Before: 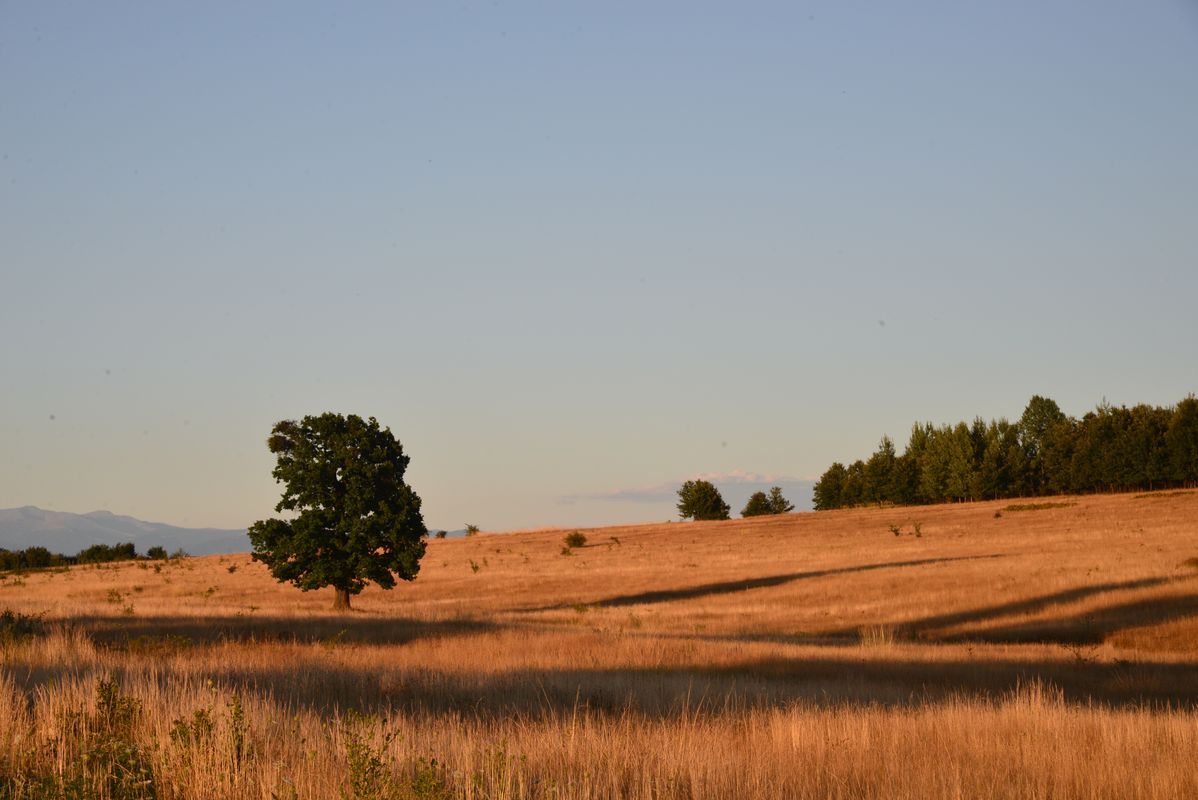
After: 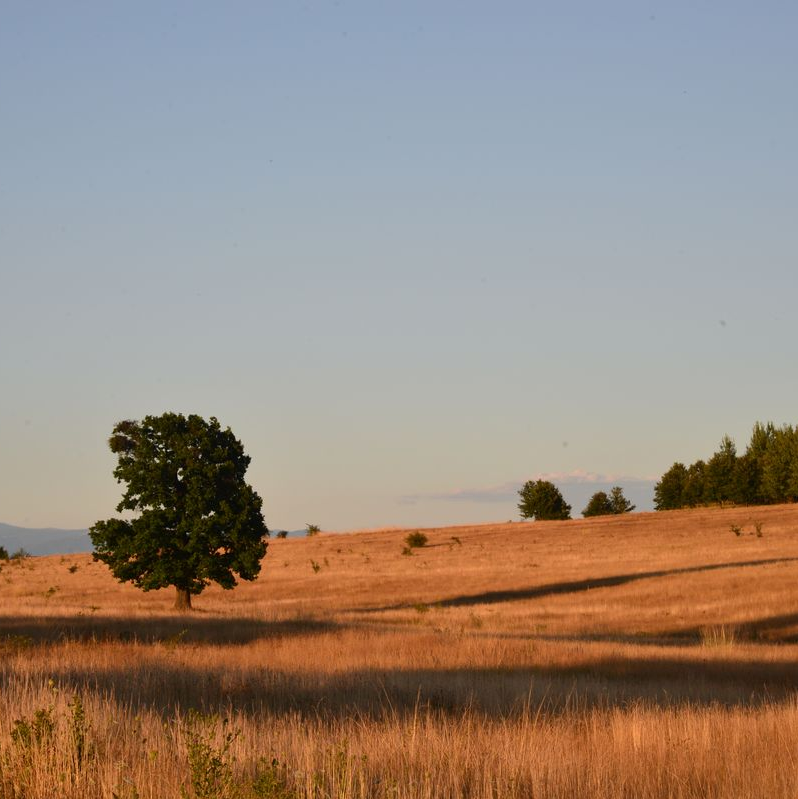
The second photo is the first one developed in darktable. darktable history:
crop and rotate: left 13.409%, right 19.924%
white balance: emerald 1
